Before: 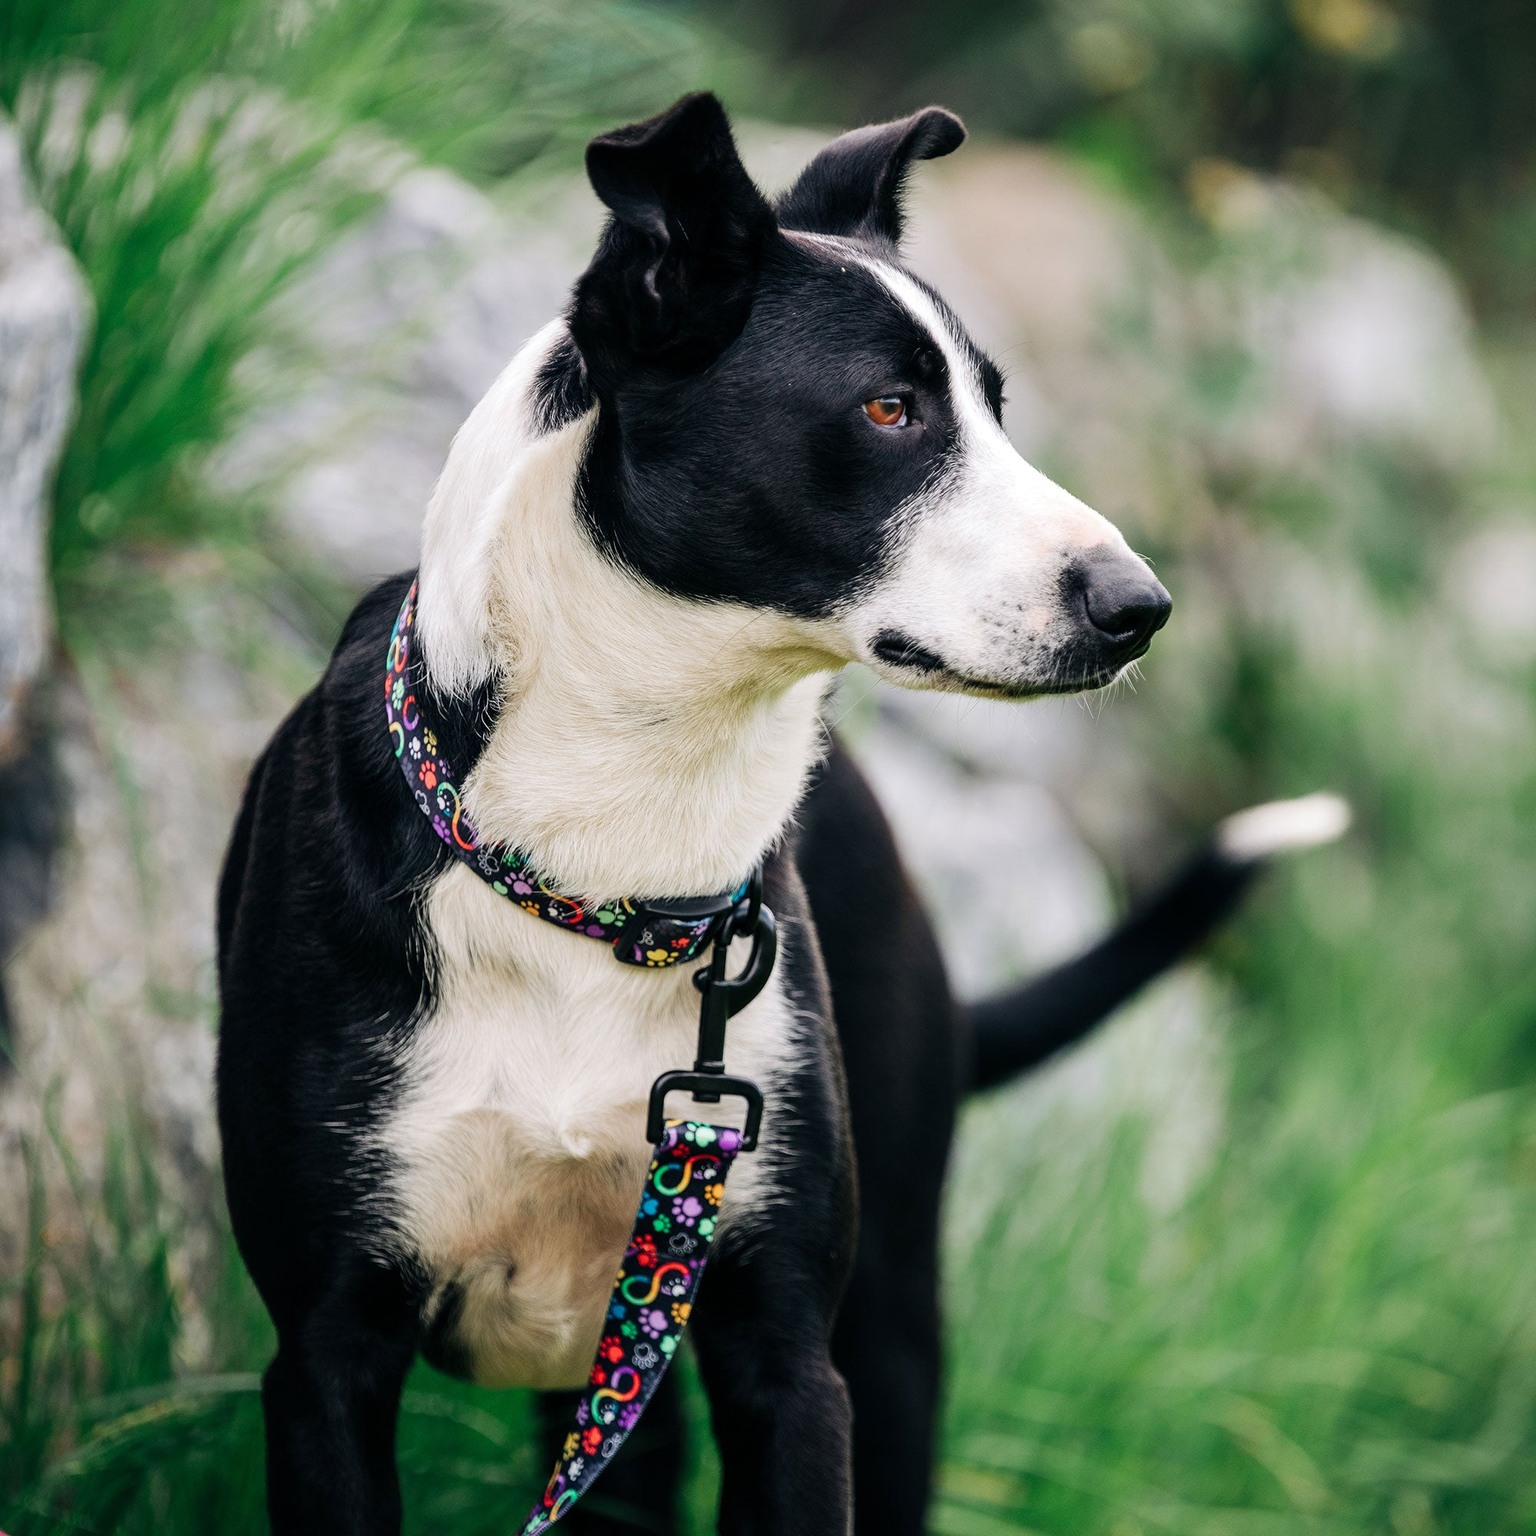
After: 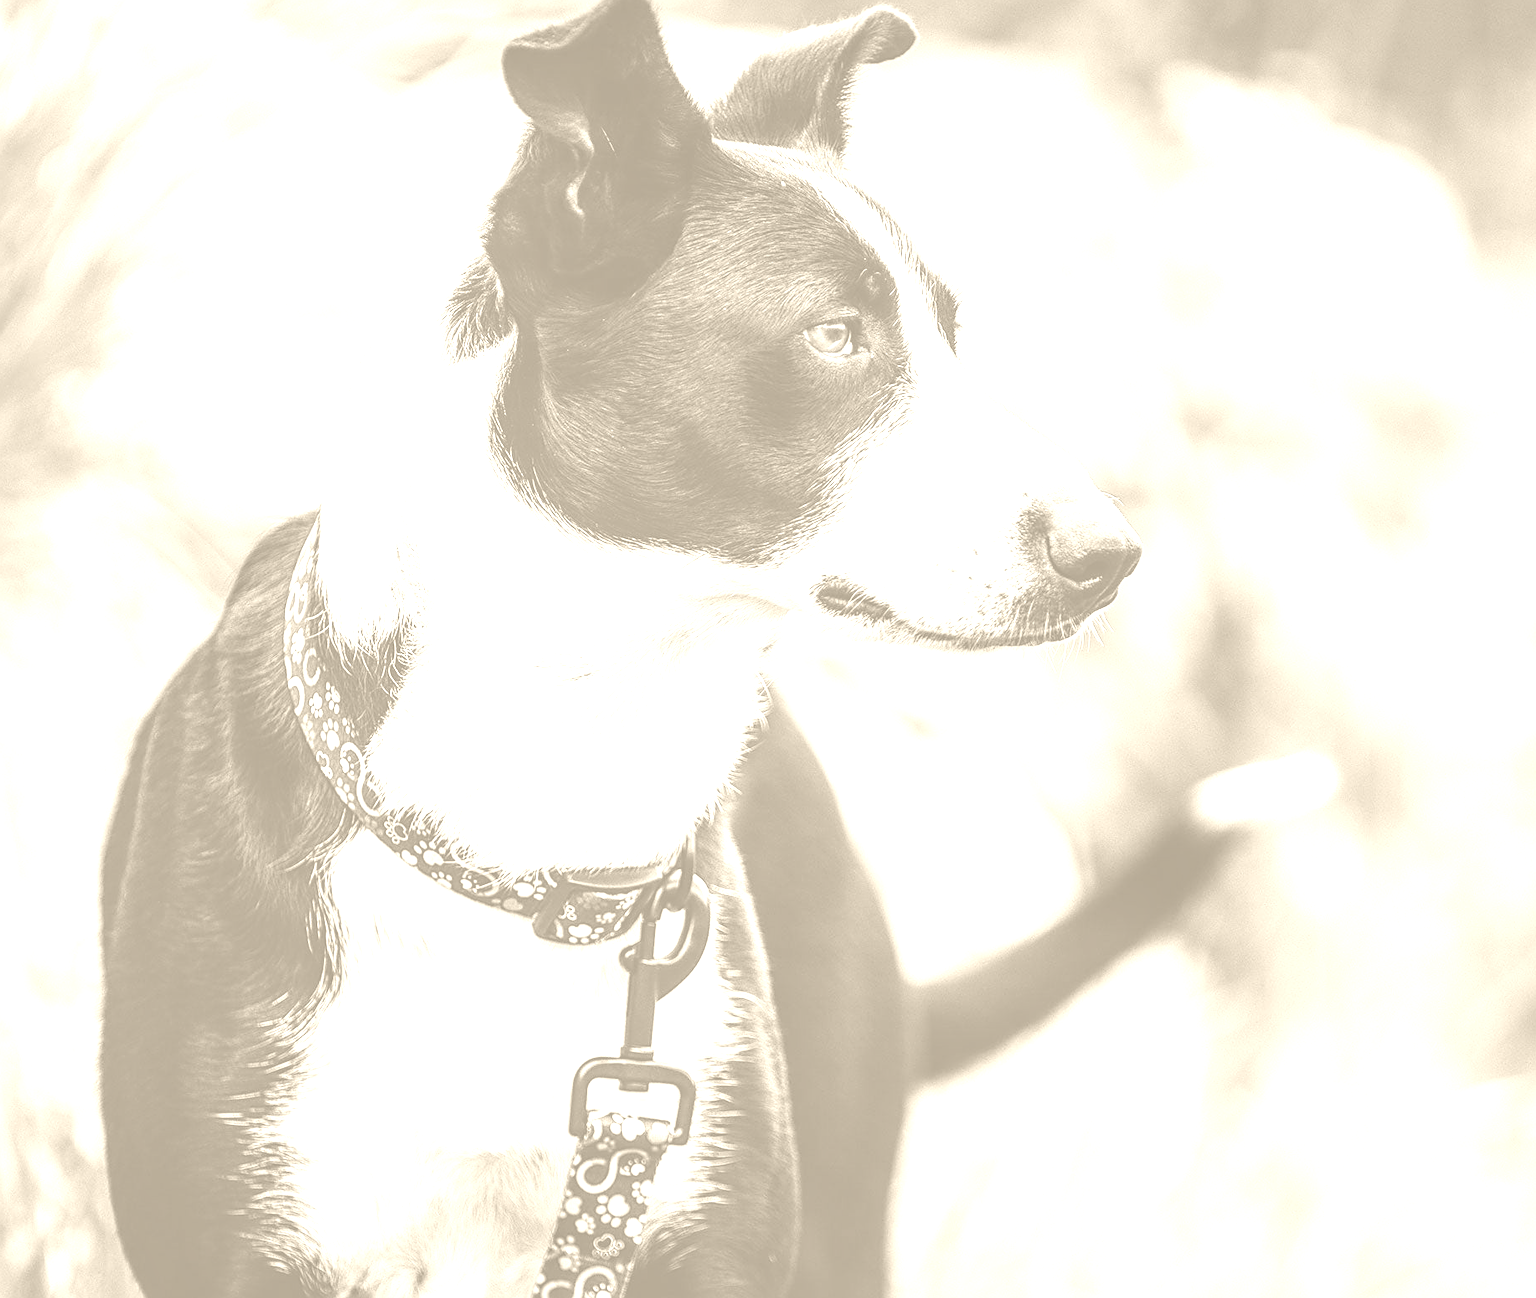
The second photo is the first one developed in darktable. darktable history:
exposure: black level correction 0, exposure 0.5 EV, compensate highlight preservation false
local contrast: on, module defaults
crop: left 8.155%, top 6.611%, bottom 15.385%
colorize: hue 36°, saturation 71%, lightness 80.79%
color zones: curves: ch1 [(0.25, 0.5) (0.747, 0.71)]
contrast brightness saturation: contrast 0.2, brightness 0.16, saturation 0.22
sharpen: on, module defaults
